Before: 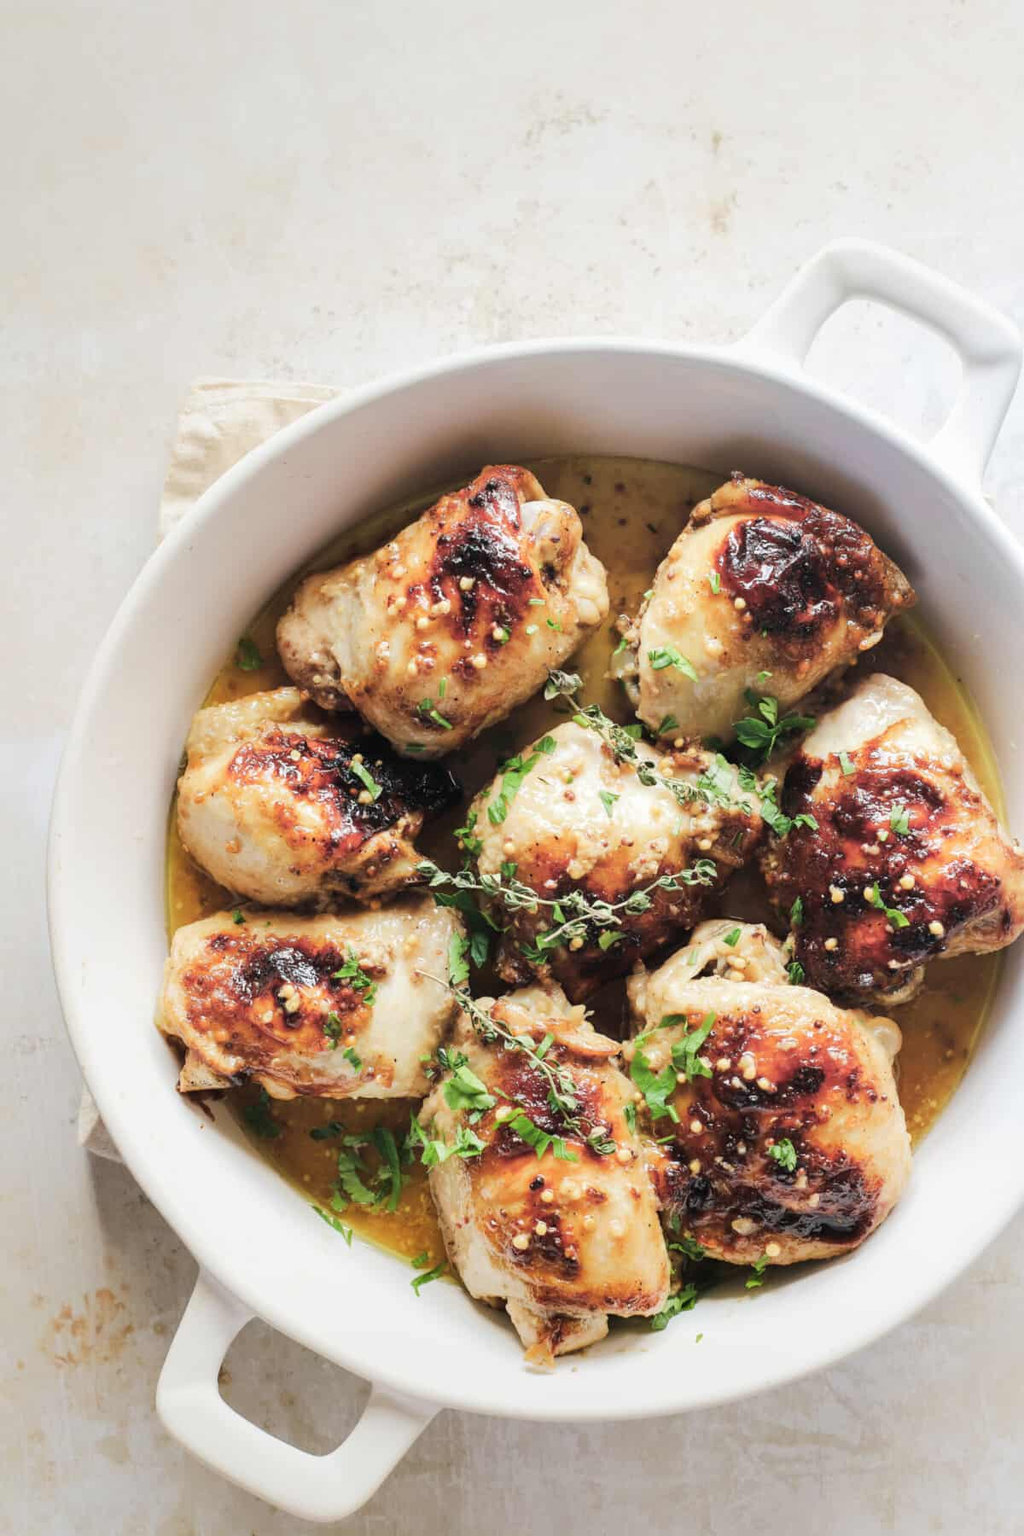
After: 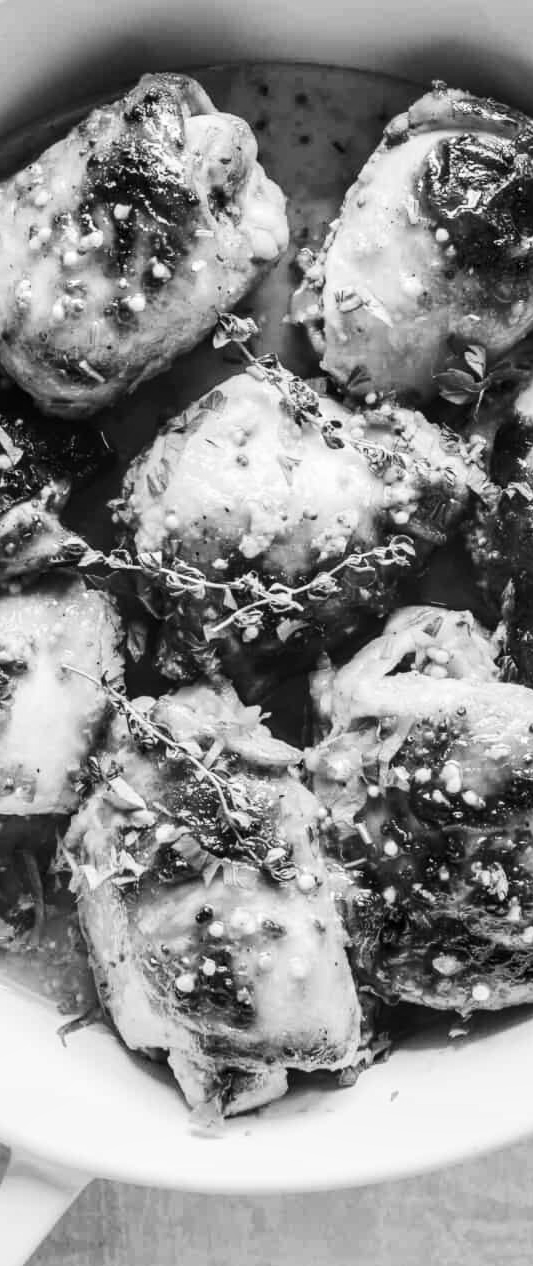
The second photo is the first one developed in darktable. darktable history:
crop: left 35.432%, top 26.233%, right 20.145%, bottom 3.432%
local contrast: on, module defaults
color zones: curves: ch1 [(0, -0.394) (0.143, -0.394) (0.286, -0.394) (0.429, -0.392) (0.571, -0.391) (0.714, -0.391) (0.857, -0.391) (1, -0.394)]
contrast brightness saturation: contrast 0.22
